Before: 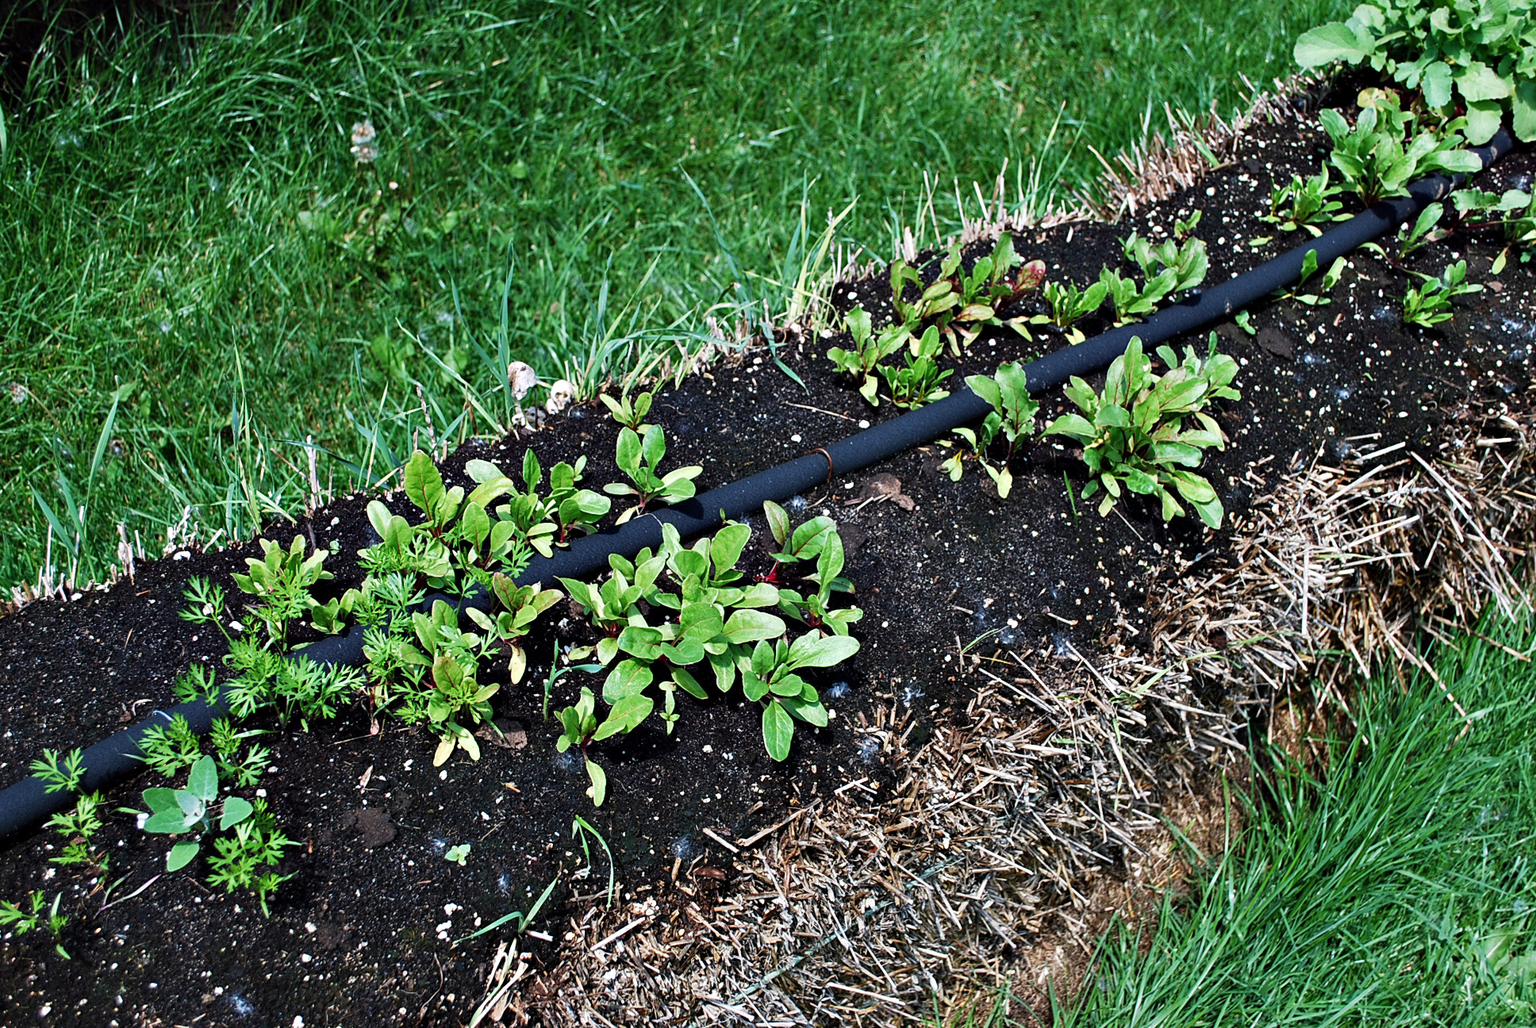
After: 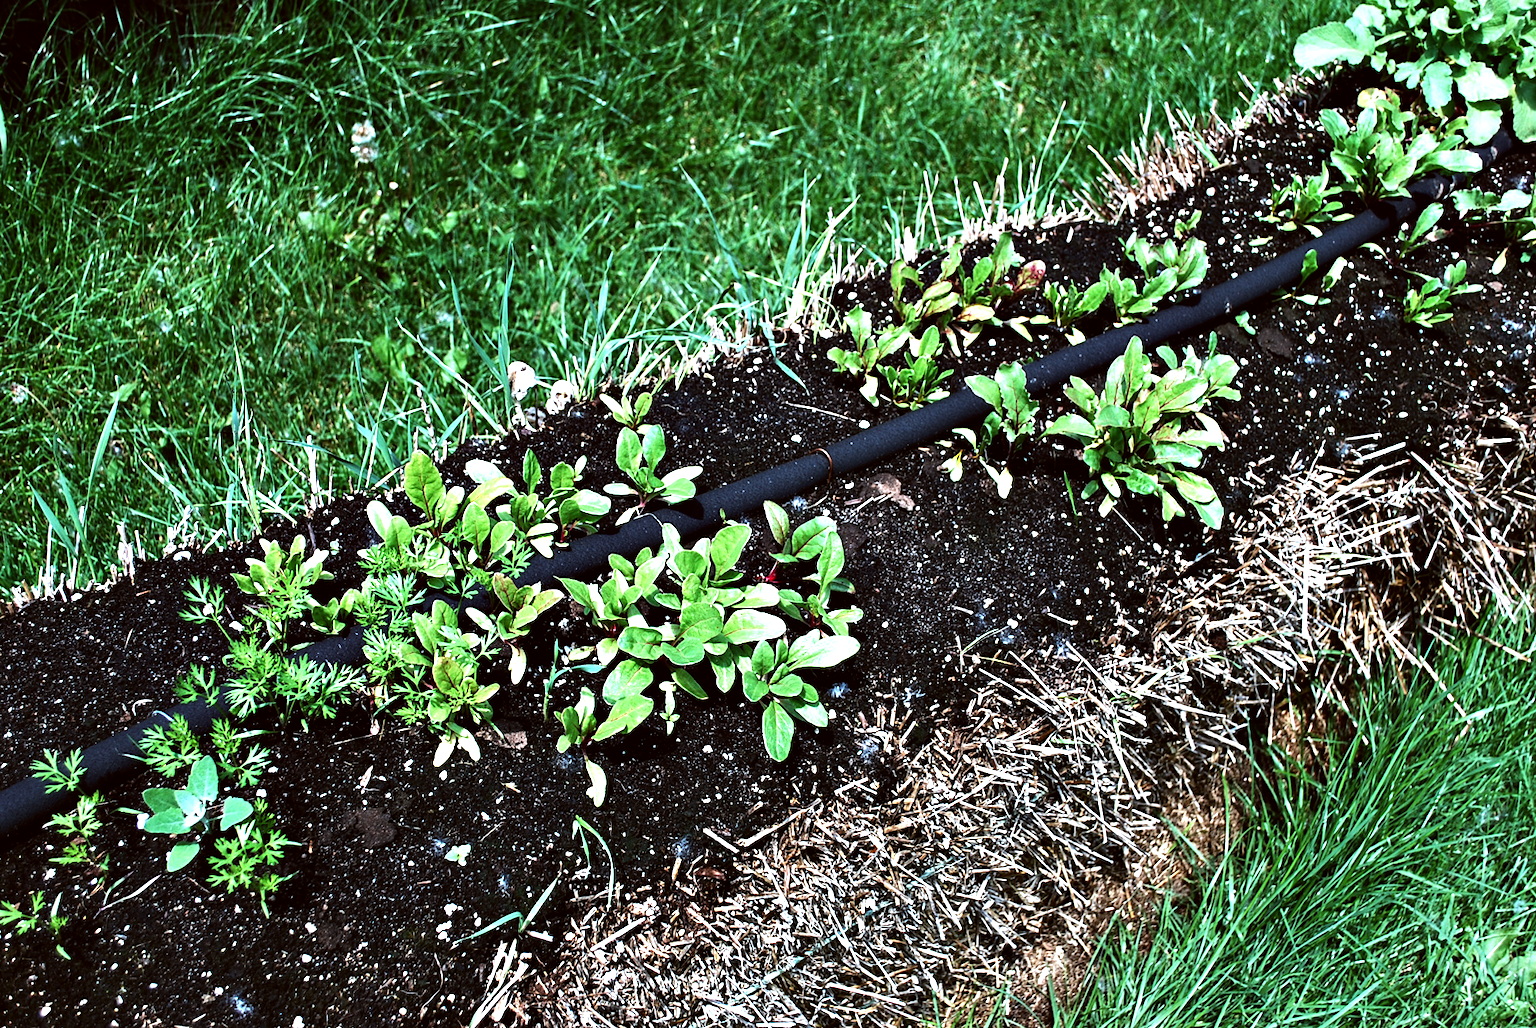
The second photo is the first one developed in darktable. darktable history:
tone equalizer: -8 EV -1.08 EV, -7 EV -1.01 EV, -6 EV -0.867 EV, -5 EV -0.578 EV, -3 EV 0.578 EV, -2 EV 0.867 EV, -1 EV 1.01 EV, +0 EV 1.08 EV, edges refinement/feathering 500, mask exposure compensation -1.57 EV, preserve details no
color correction: highlights a* -3.28, highlights b* -6.24, shadows a* 3.1, shadows b* 5.19
